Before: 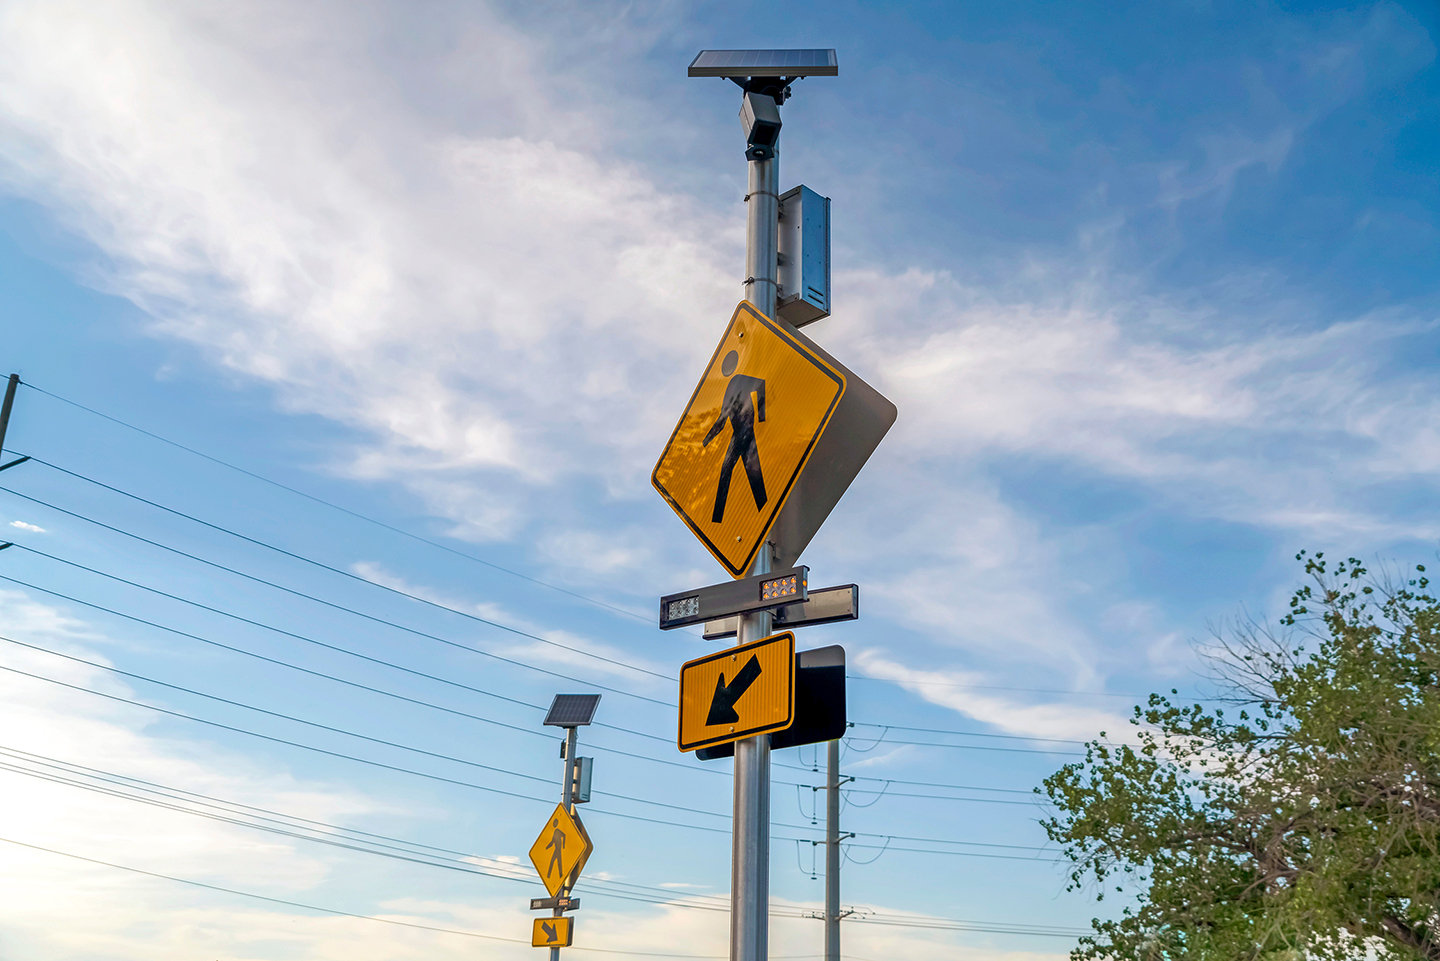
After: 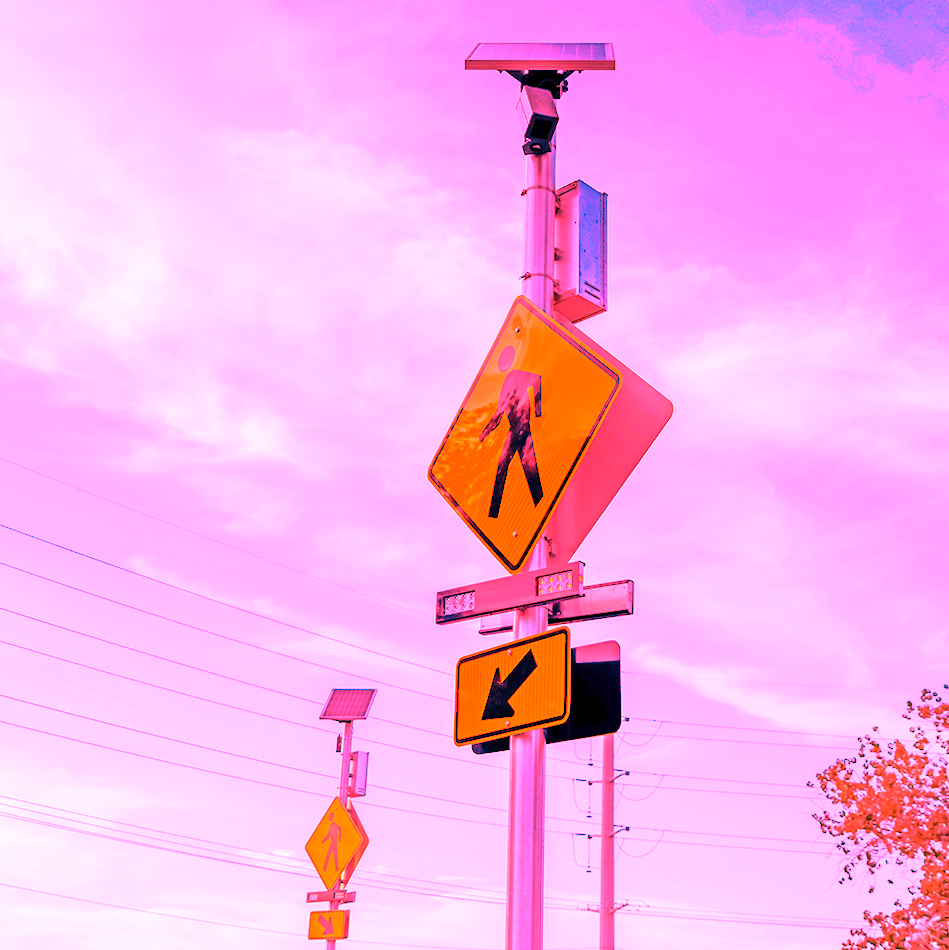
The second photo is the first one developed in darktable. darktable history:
crop and rotate: left 15.754%, right 17.579%
rotate and perspective: rotation 0.174°, lens shift (vertical) 0.013, lens shift (horizontal) 0.019, shear 0.001, automatic cropping original format, crop left 0.007, crop right 0.991, crop top 0.016, crop bottom 0.997
white balance: red 4.26, blue 1.802
